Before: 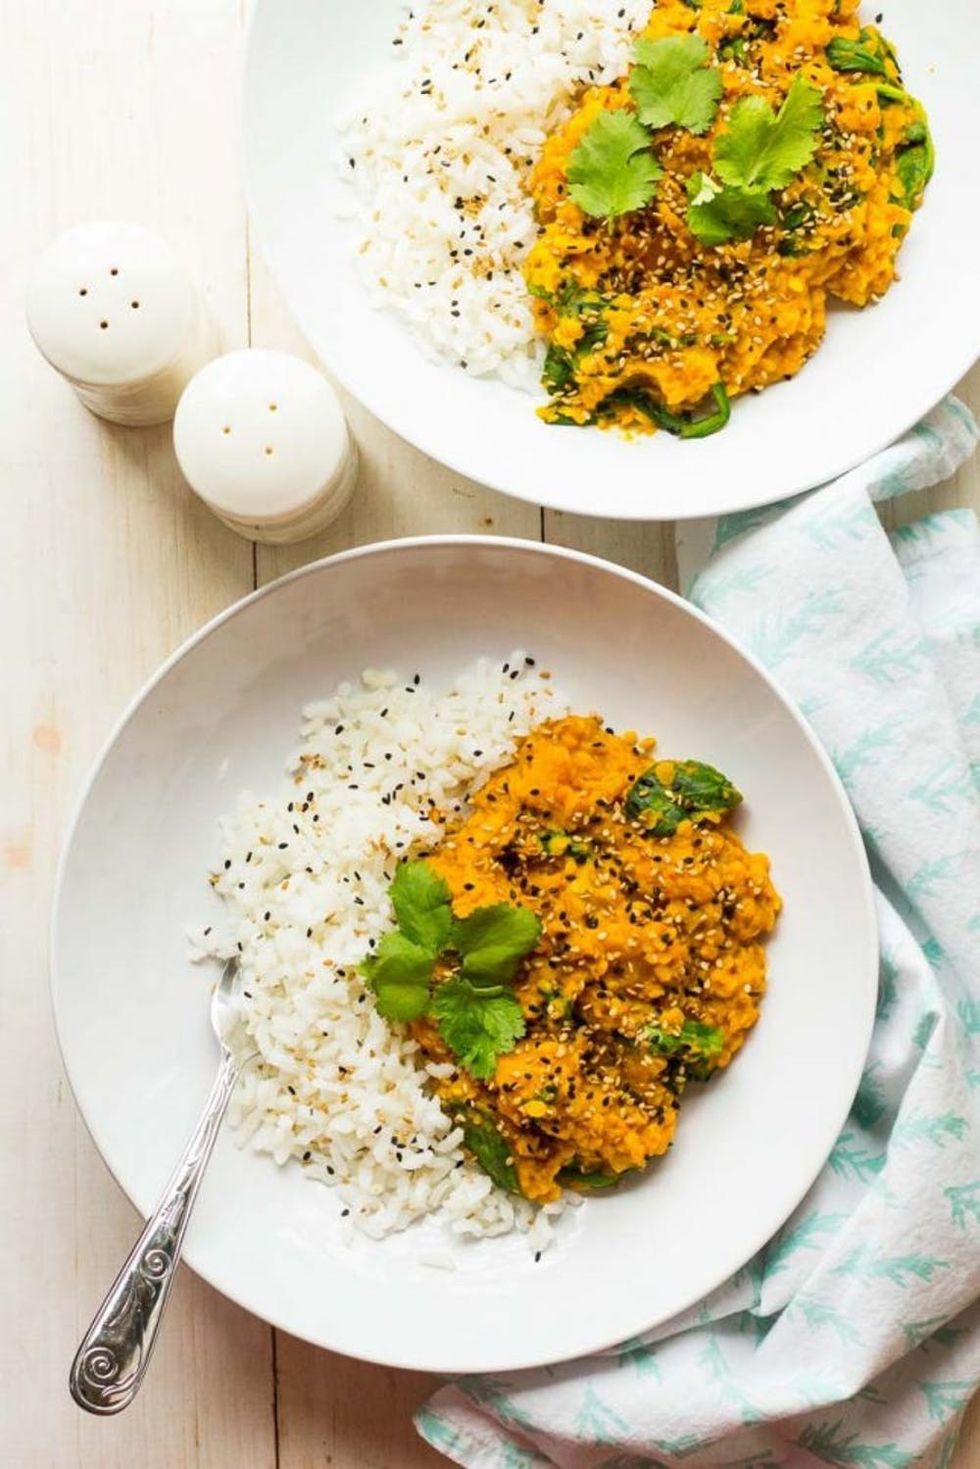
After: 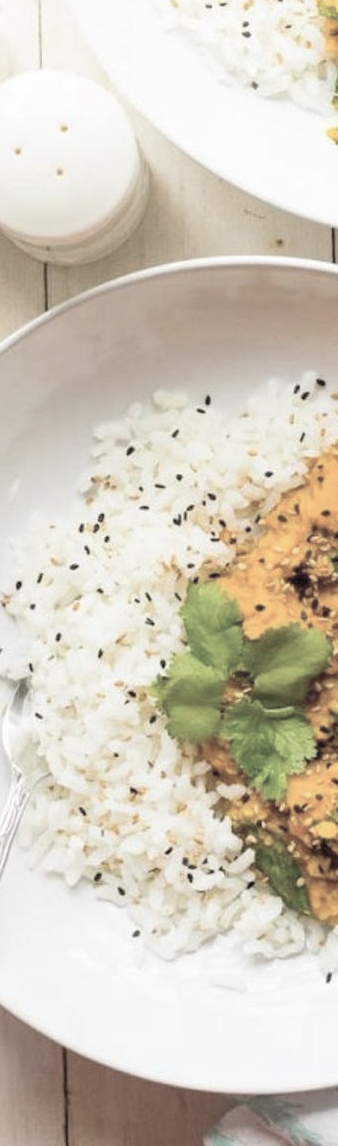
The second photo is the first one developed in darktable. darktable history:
crop and rotate: left 21.374%, top 19.001%, right 44.06%, bottom 2.98%
contrast brightness saturation: brightness 0.187, saturation -0.491
